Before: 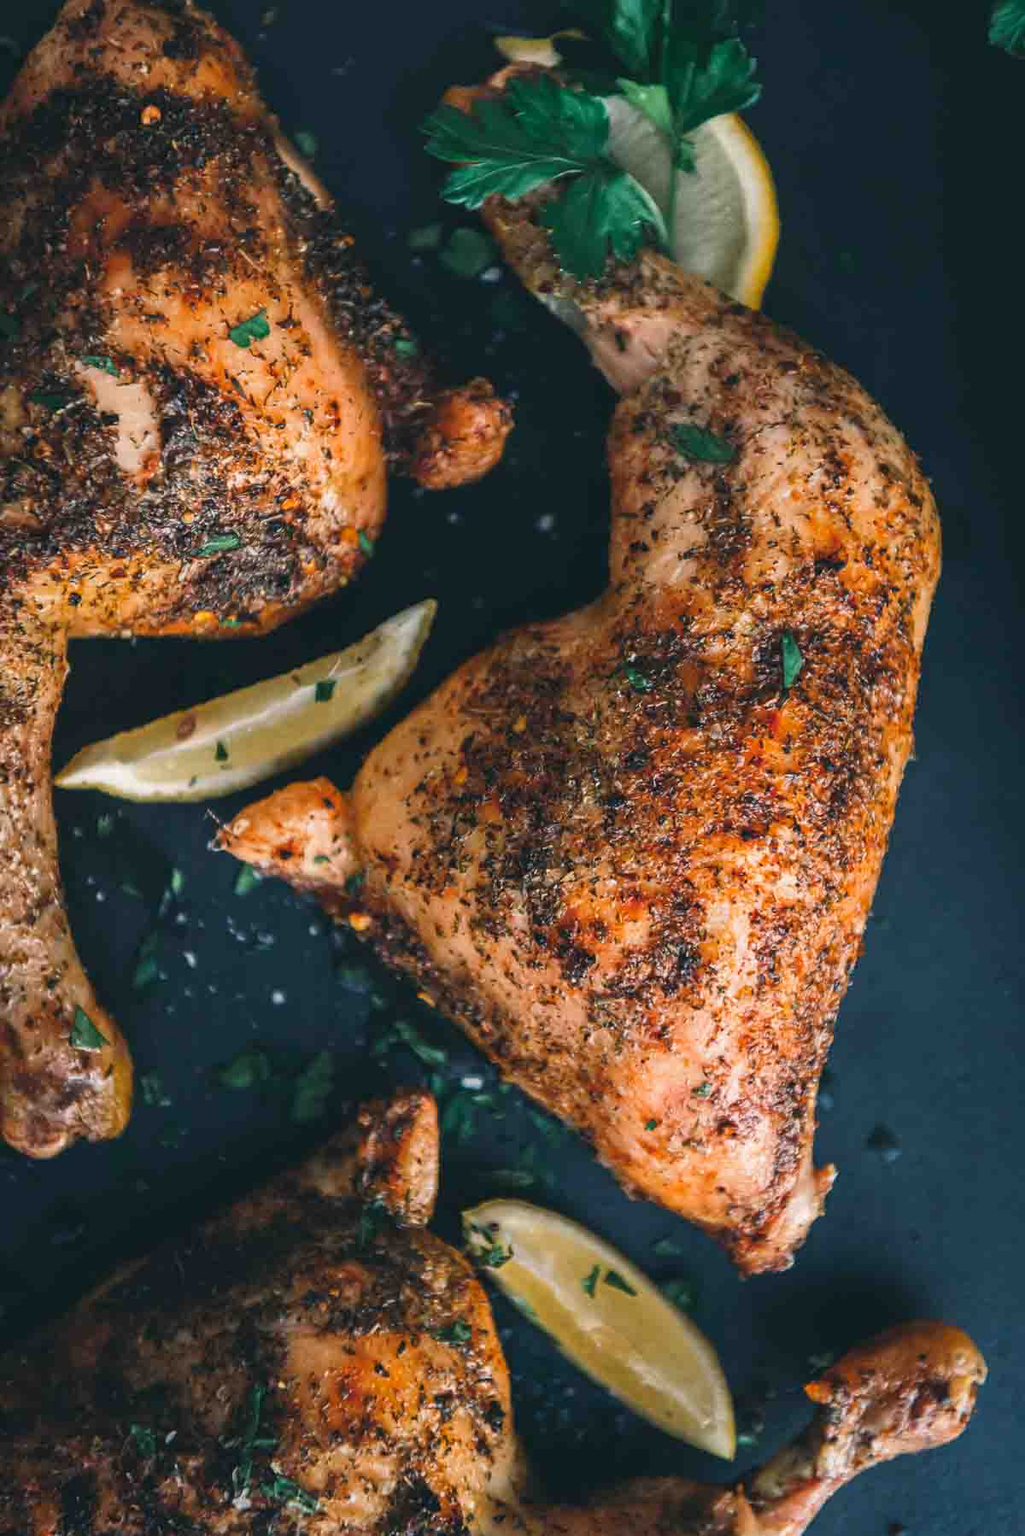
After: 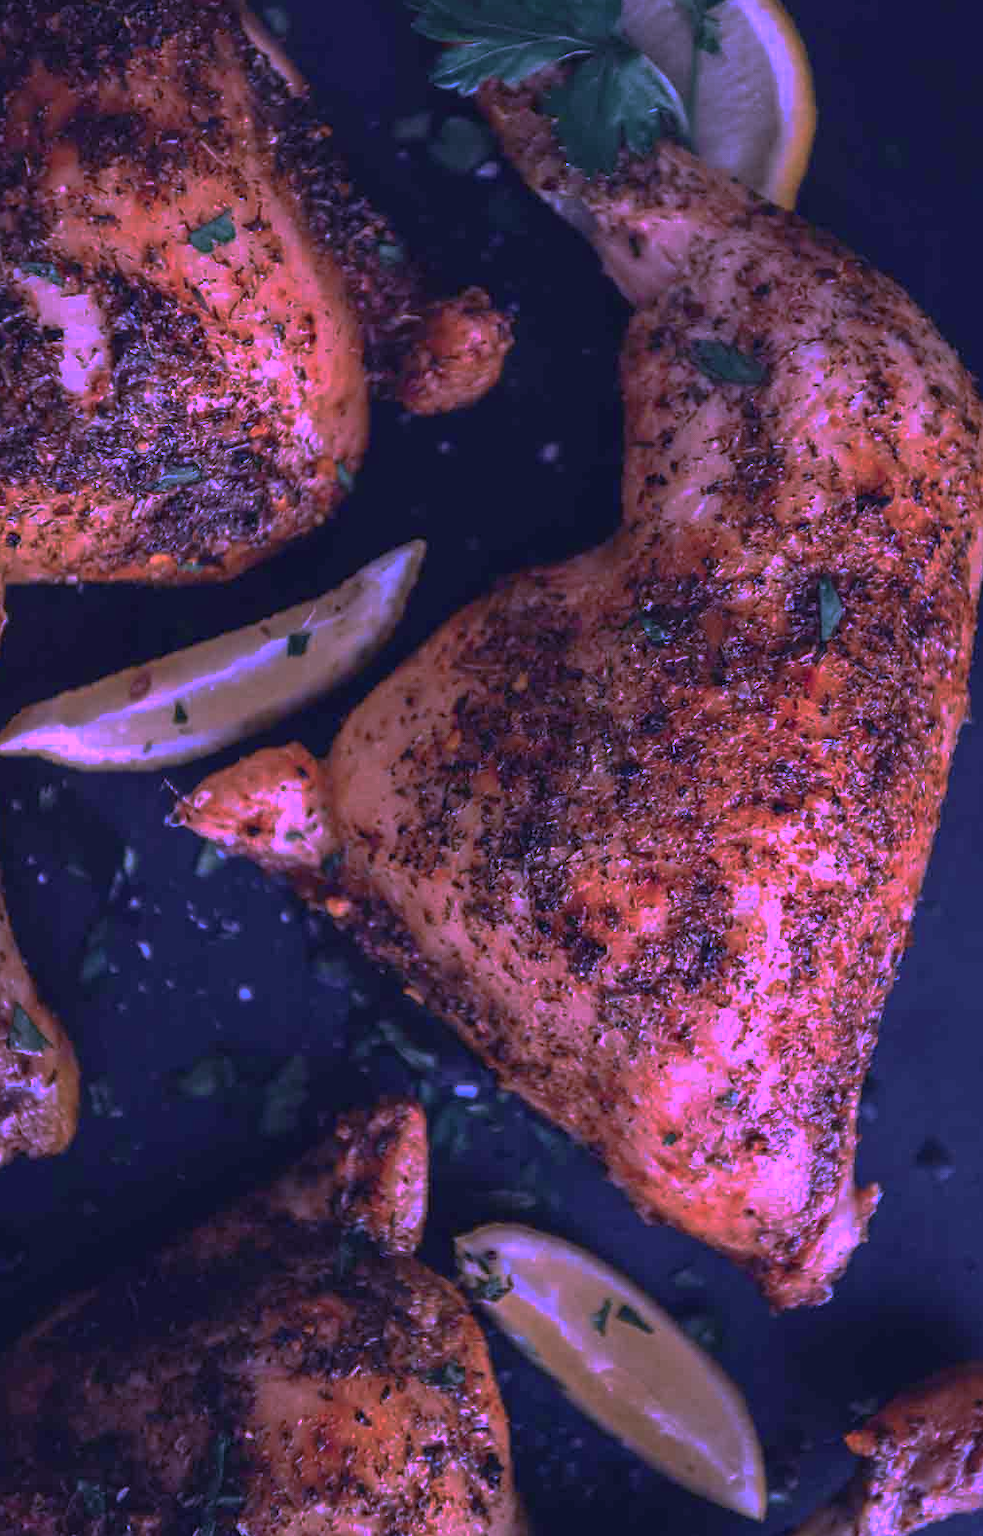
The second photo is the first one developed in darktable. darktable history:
crop: left 6.217%, top 8.177%, right 9.542%, bottom 4.039%
color calibration: illuminant custom, x 0.38, y 0.48, temperature 4444.14 K
exposure: compensate highlight preservation false
base curve: curves: ch0 [(0, 0) (0.826, 0.587) (1, 1)], preserve colors none
